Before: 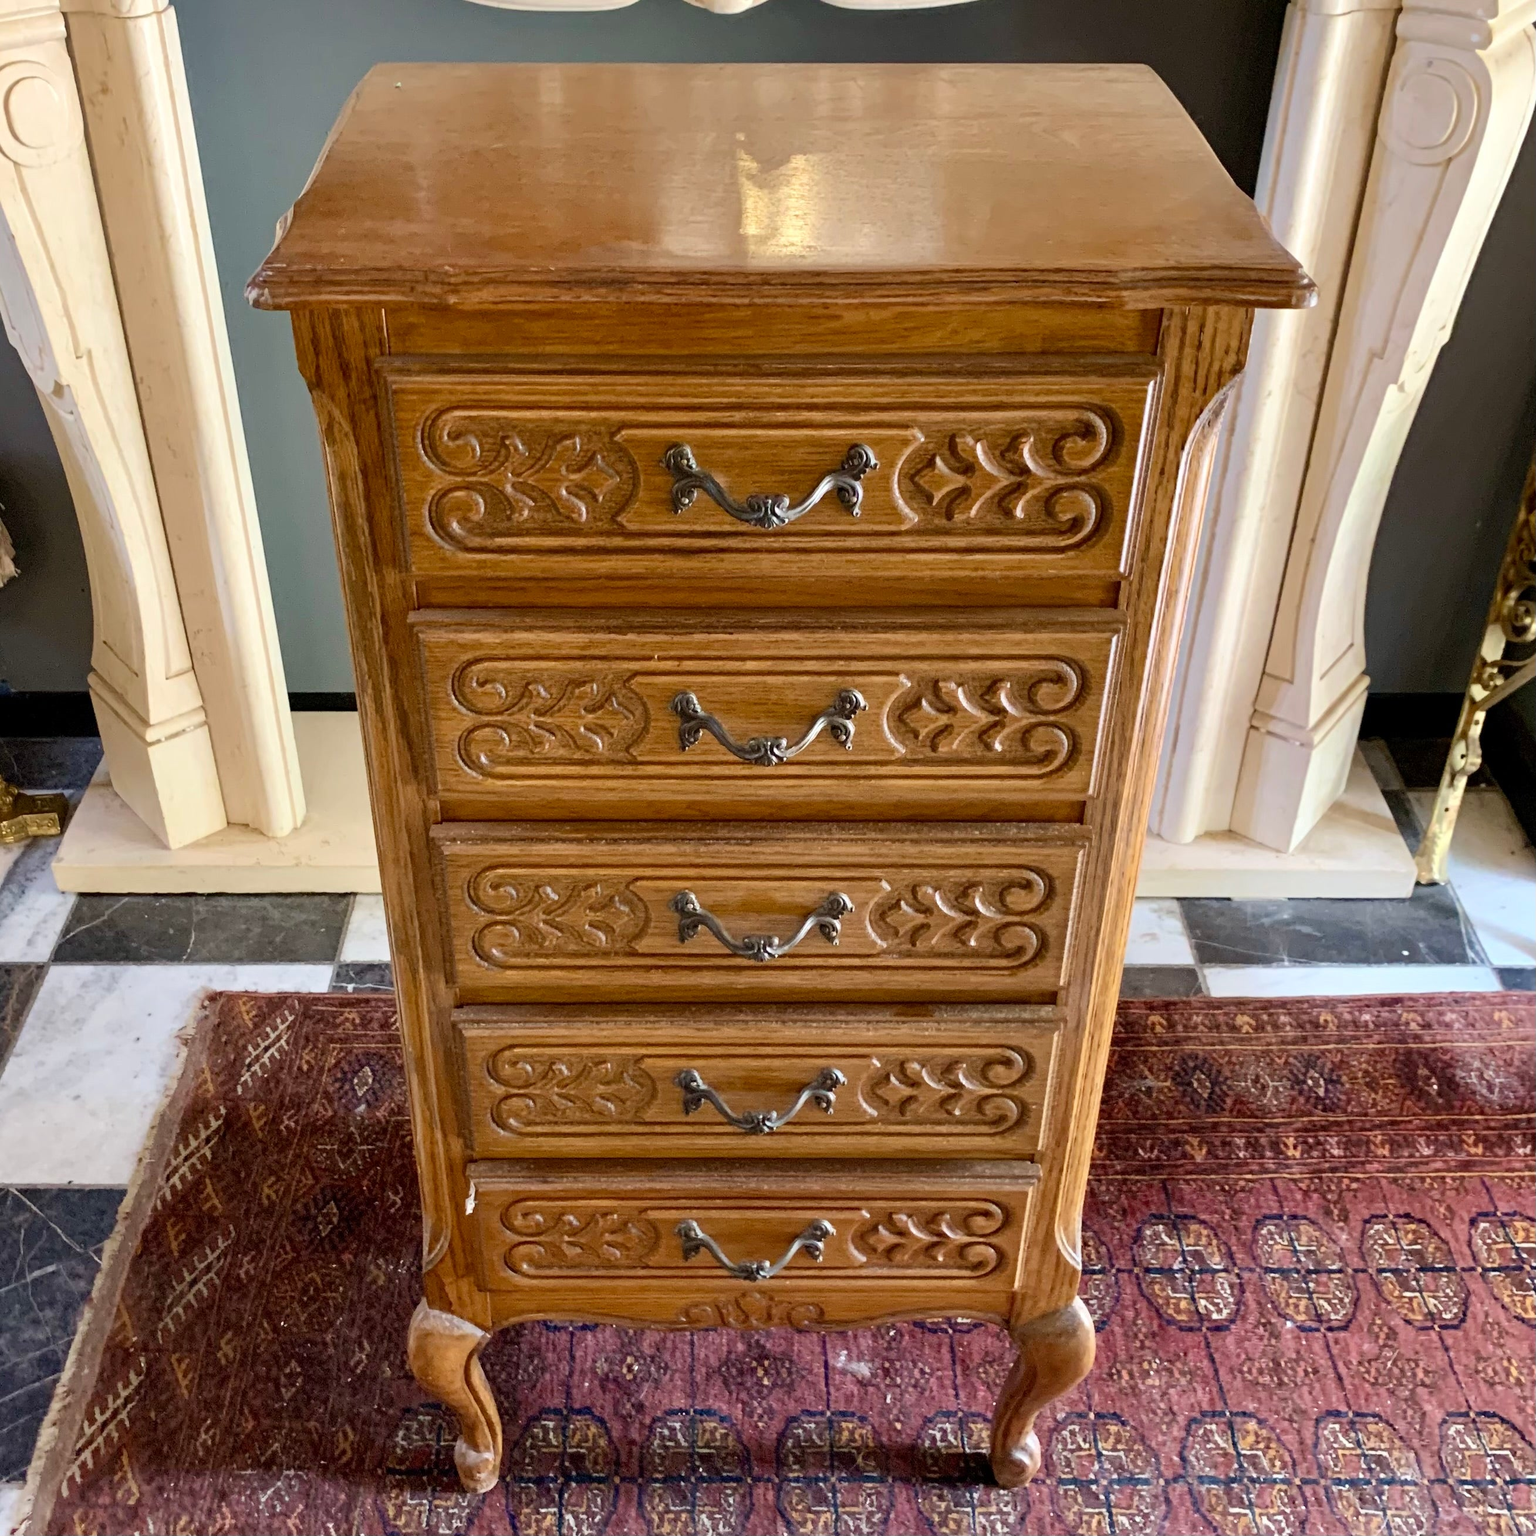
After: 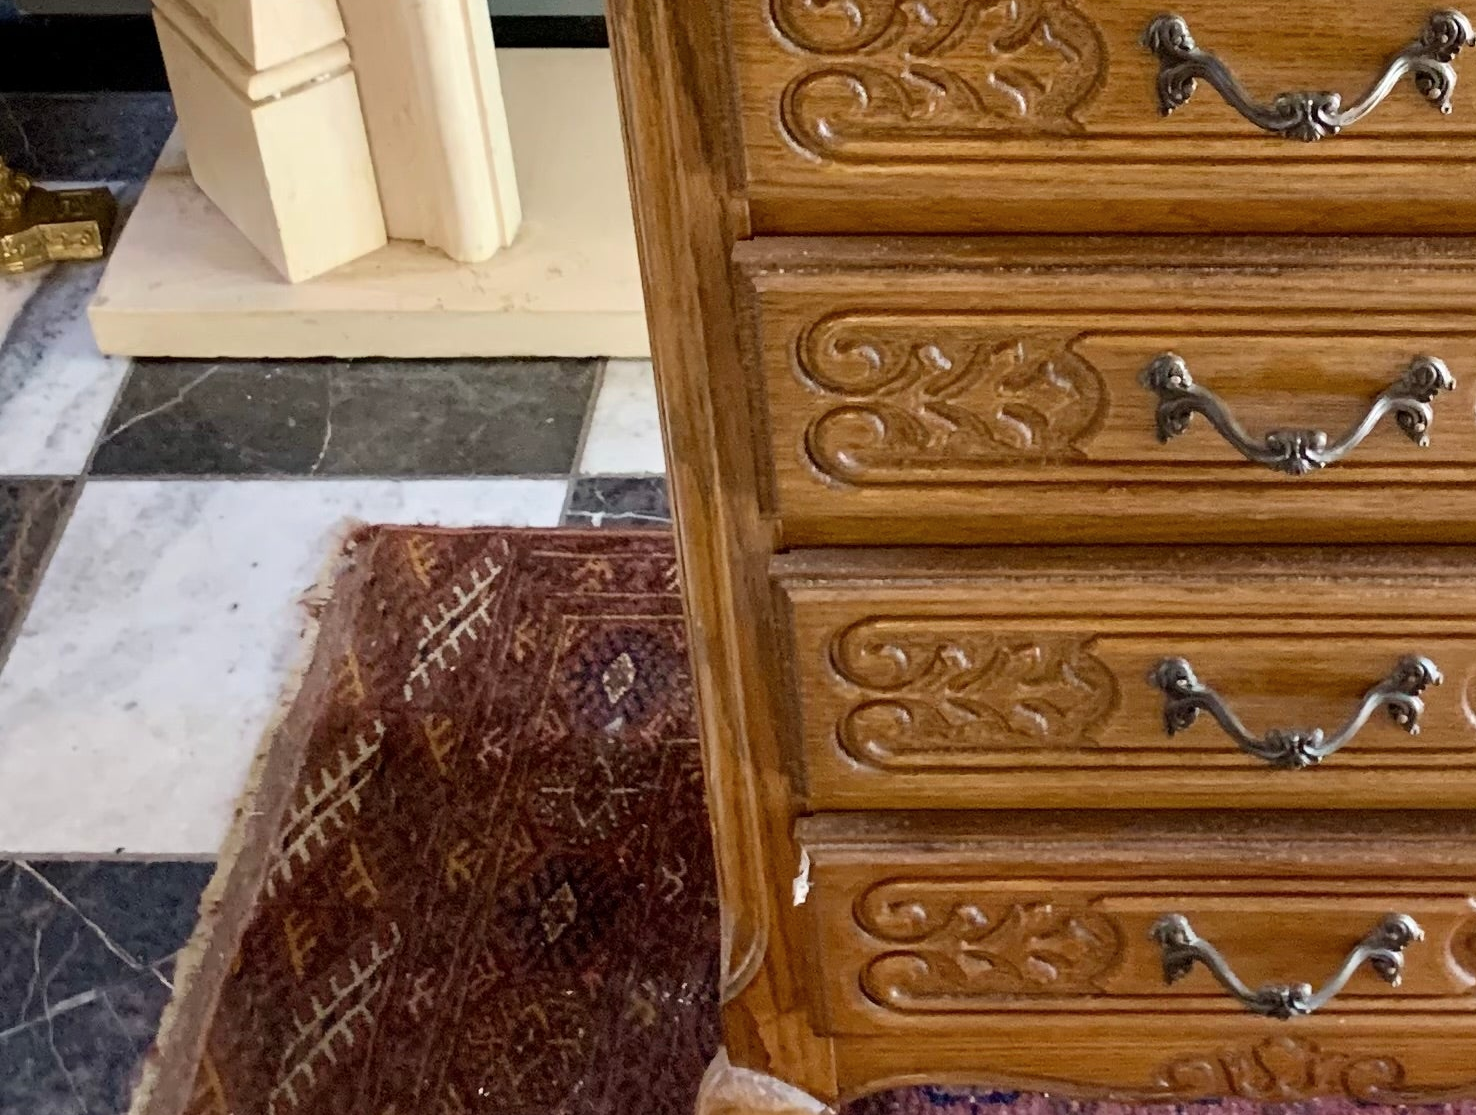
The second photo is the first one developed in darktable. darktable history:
contrast brightness saturation: saturation -0.05
crop: top 44.483%, right 43.593%, bottom 12.892%
